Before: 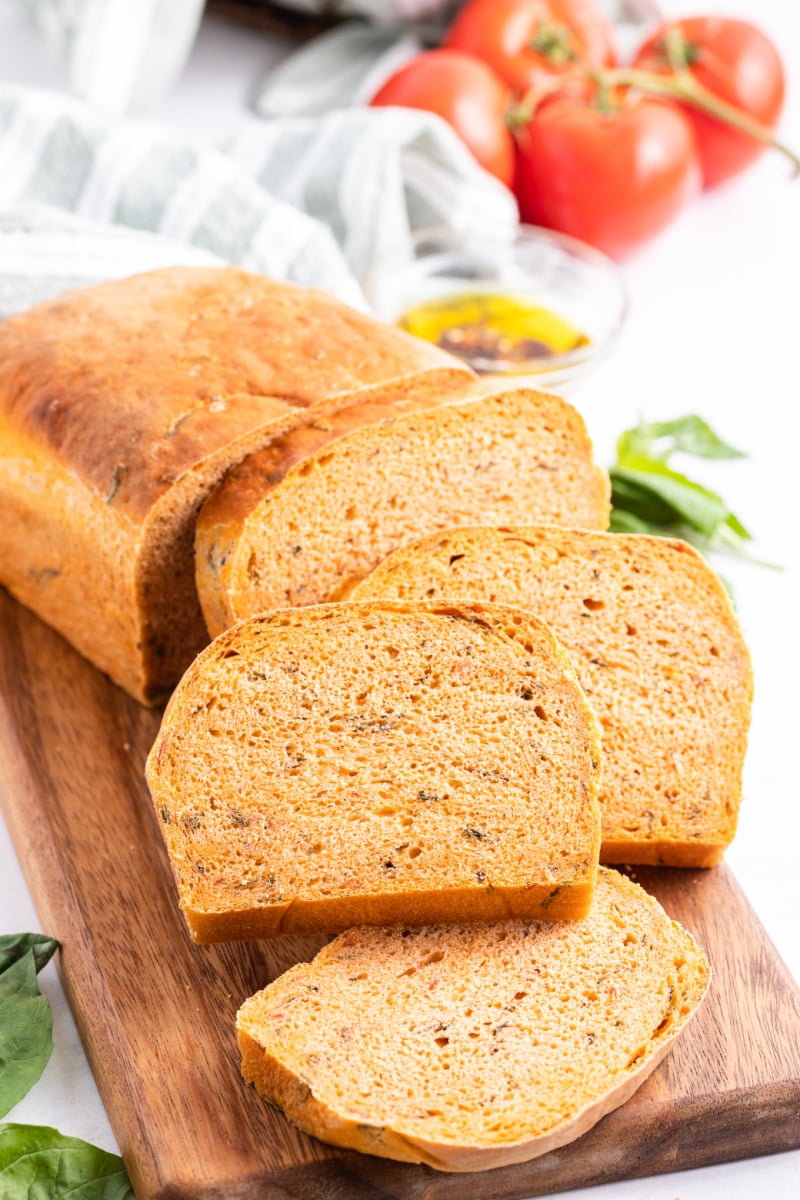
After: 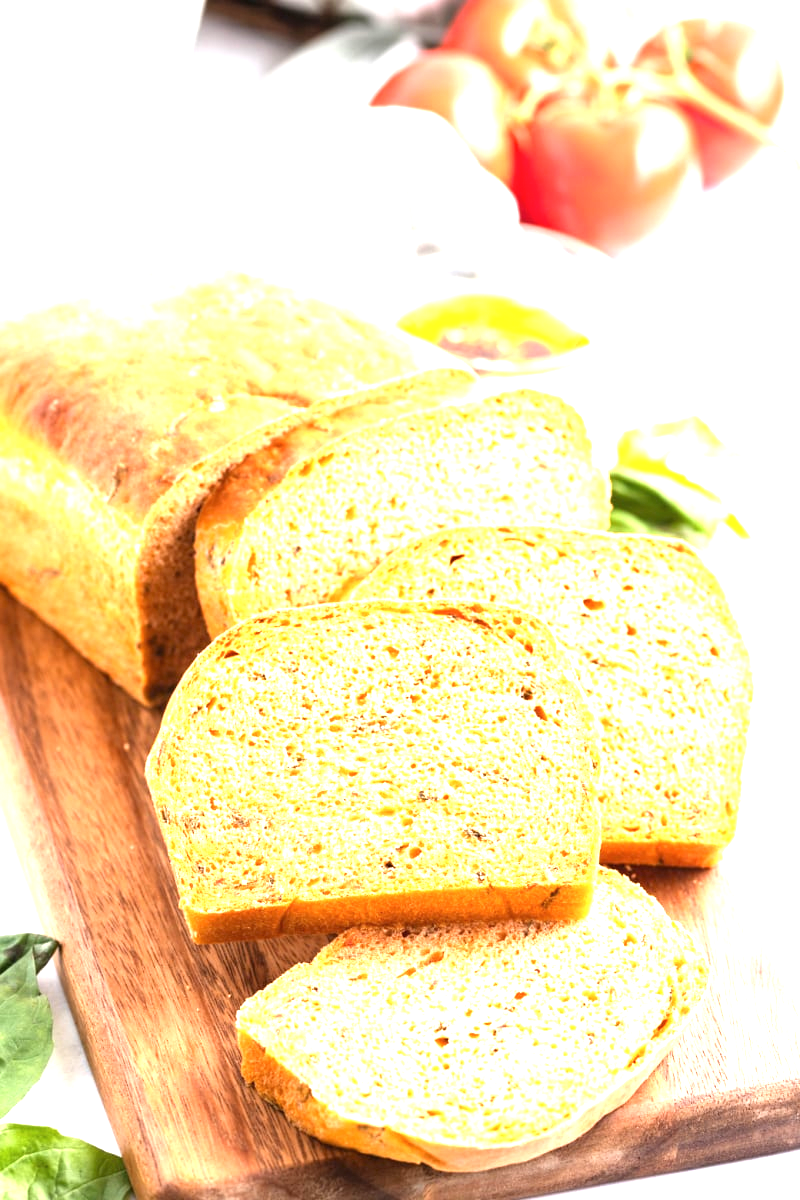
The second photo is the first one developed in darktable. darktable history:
exposure: black level correction 0, exposure 1.392 EV, compensate highlight preservation false
color correction: highlights b* -0.009, saturation 0.982
